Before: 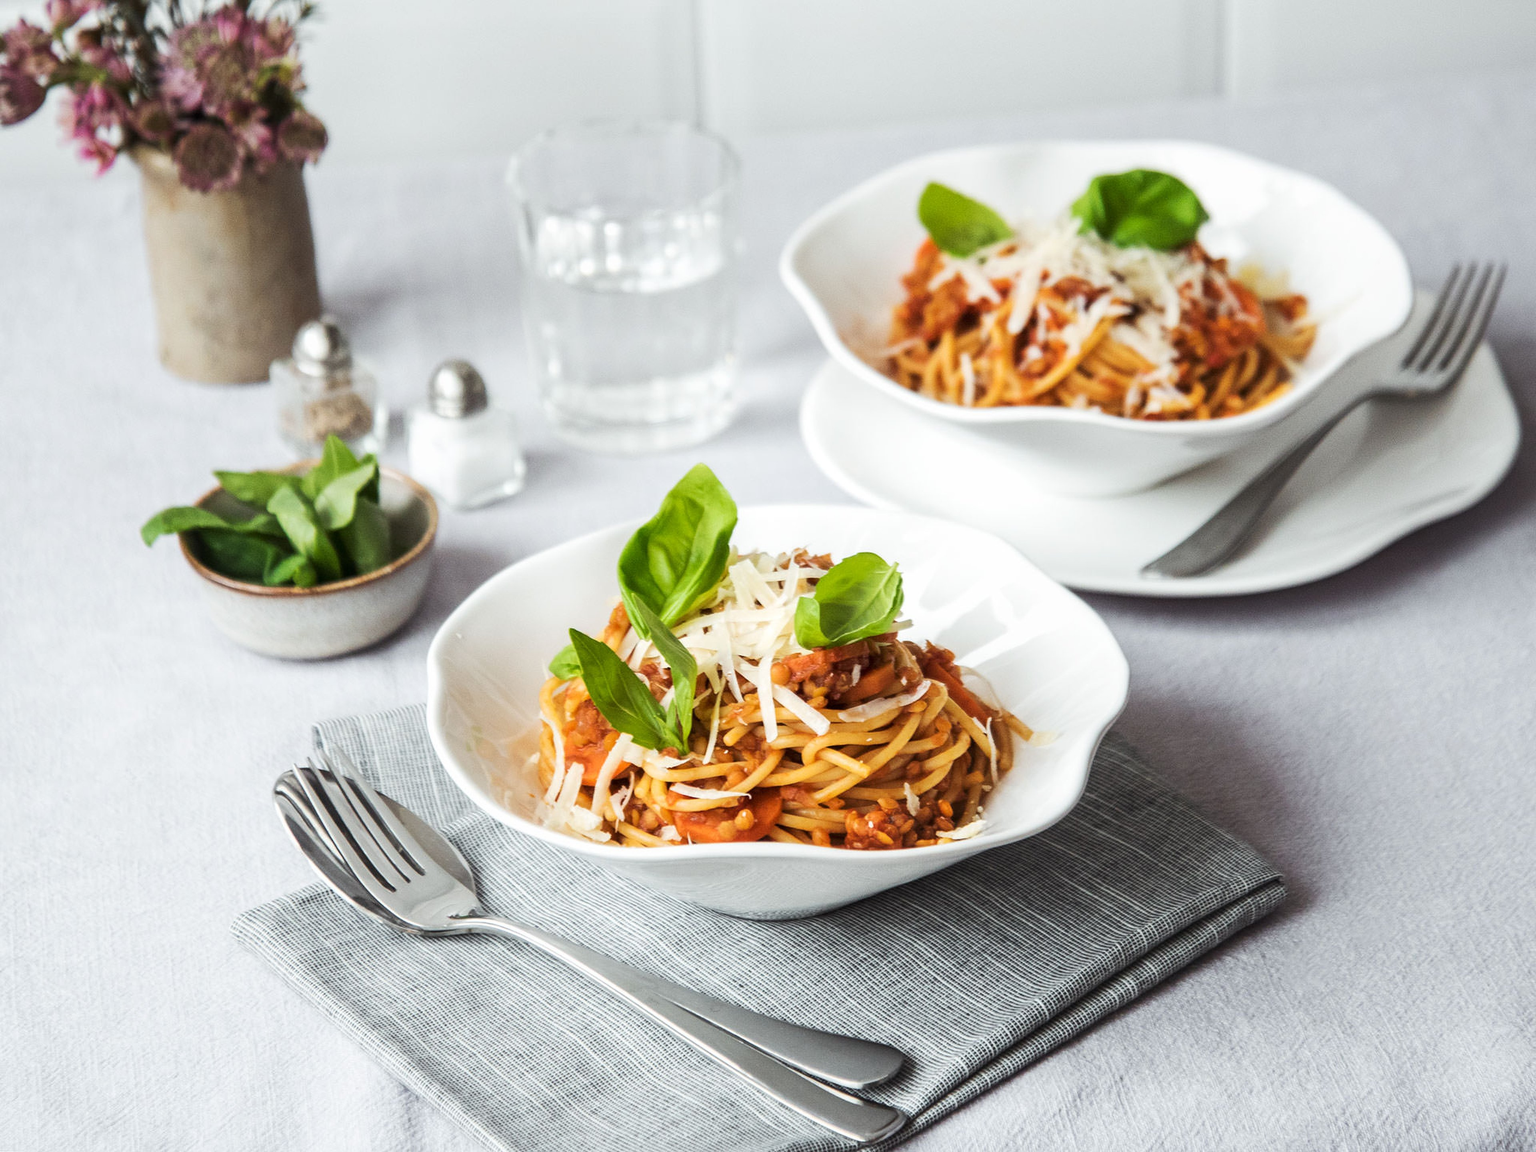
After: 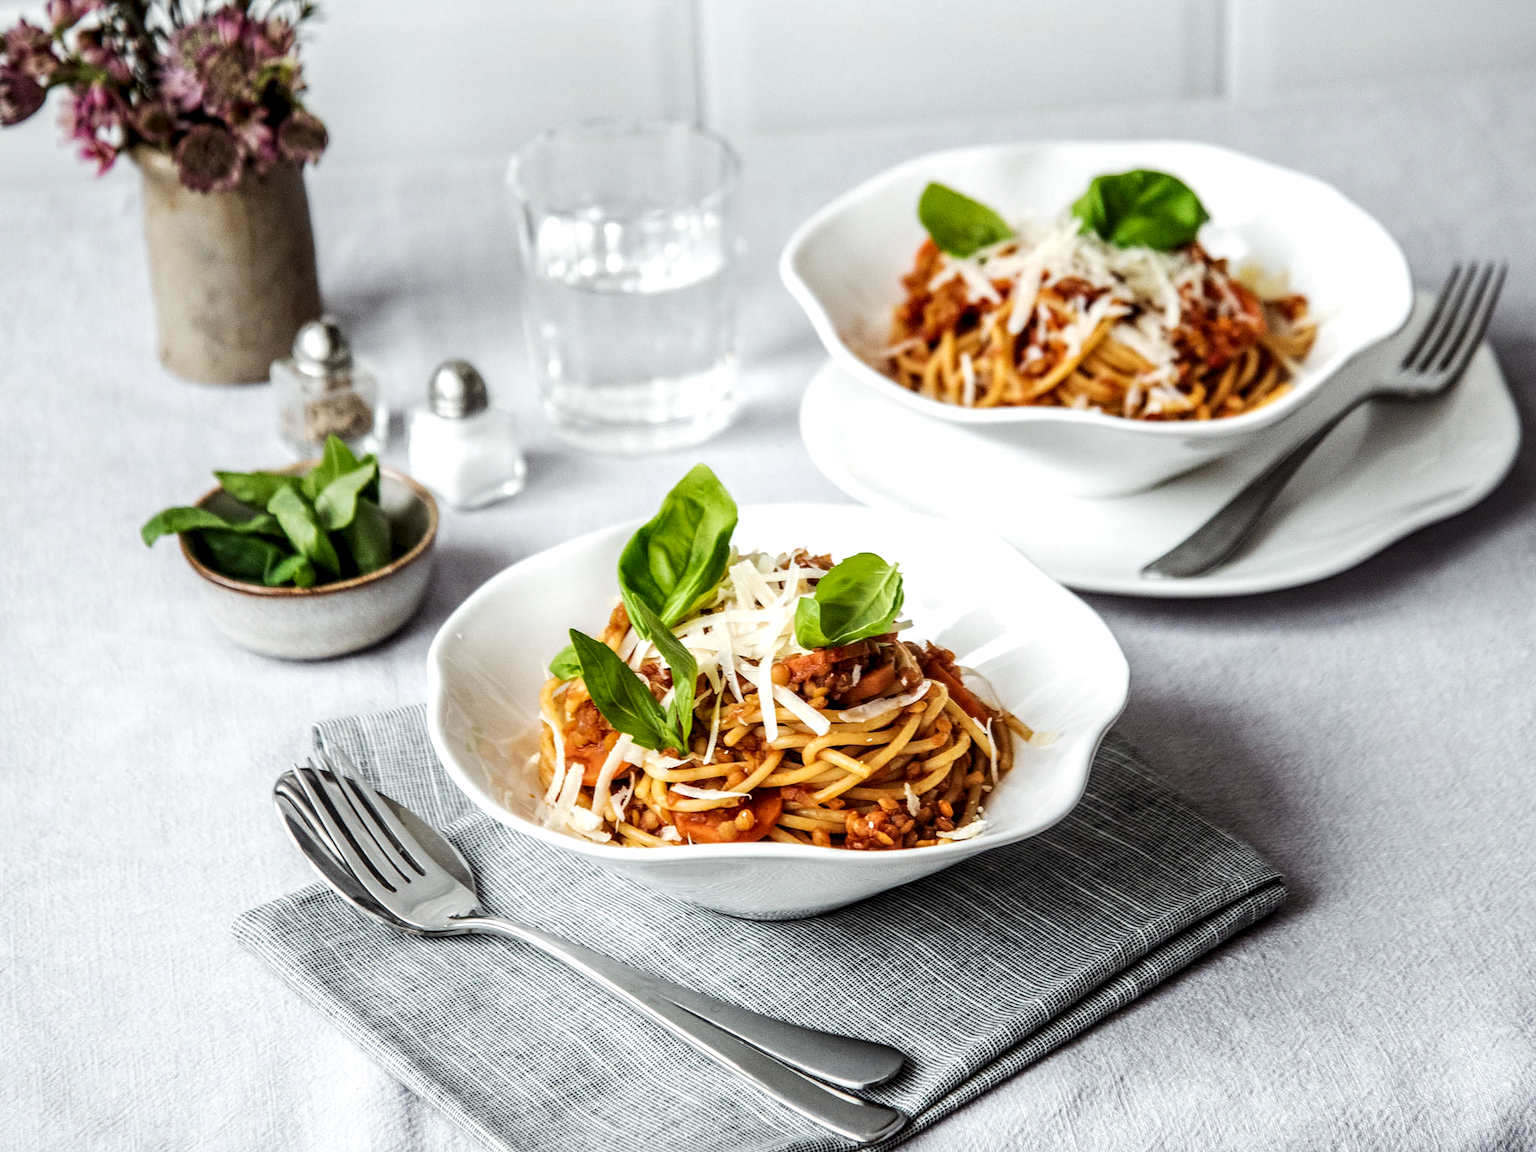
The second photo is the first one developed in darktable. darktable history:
local contrast: detail 160%
color balance: on, module defaults
